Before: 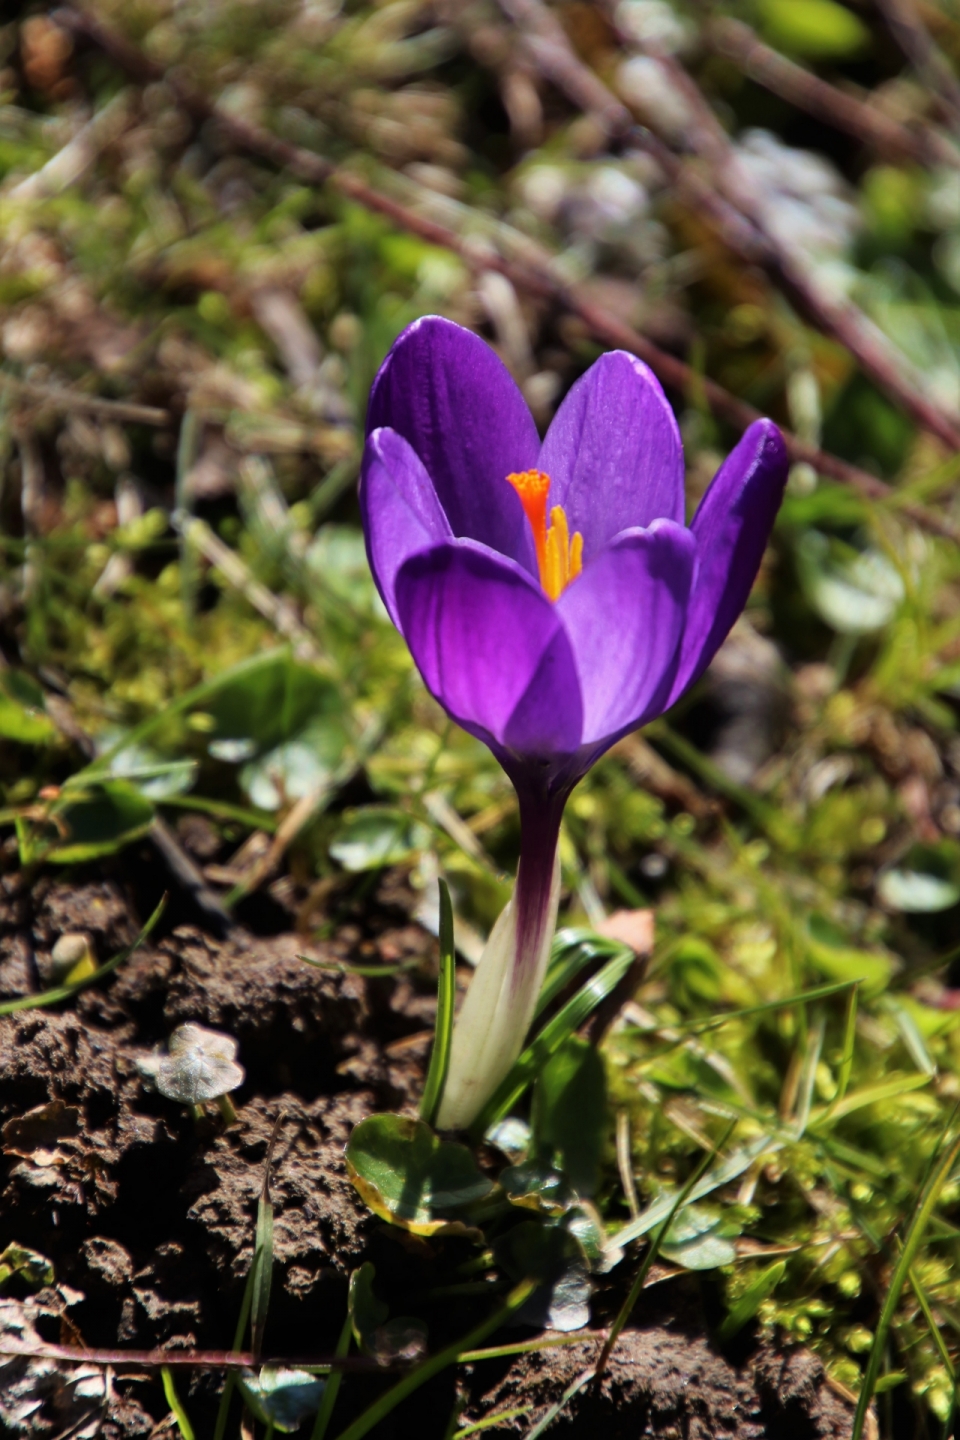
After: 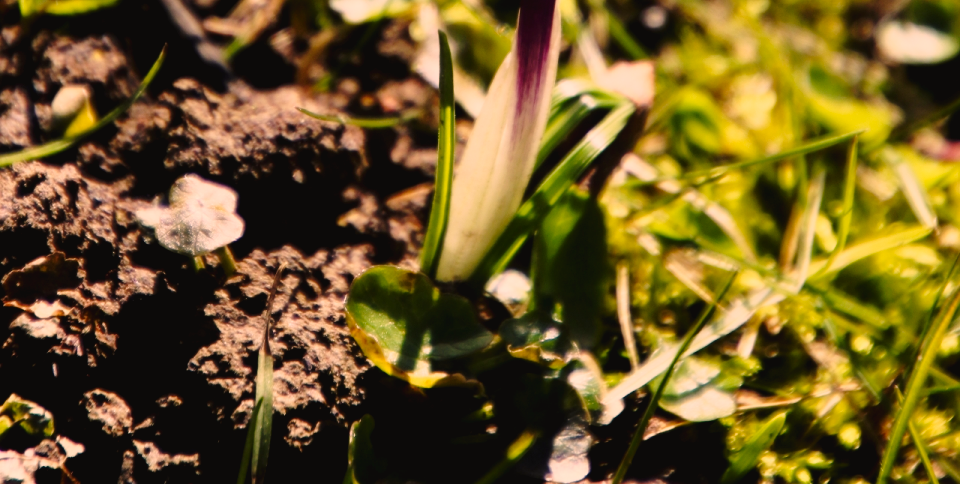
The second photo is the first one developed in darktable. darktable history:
color correction: highlights a* 17.55, highlights b* 18.49
base curve: curves: ch0 [(0, 0) (0.028, 0.03) (0.121, 0.232) (0.46, 0.748) (0.859, 0.968) (1, 1)], preserve colors none
crop and rotate: top 58.901%, bottom 7.477%
exposure: black level correction 0.004, exposure 0.016 EV, compensate highlight preservation false
contrast brightness saturation: contrast -0.075, brightness -0.037, saturation -0.115
